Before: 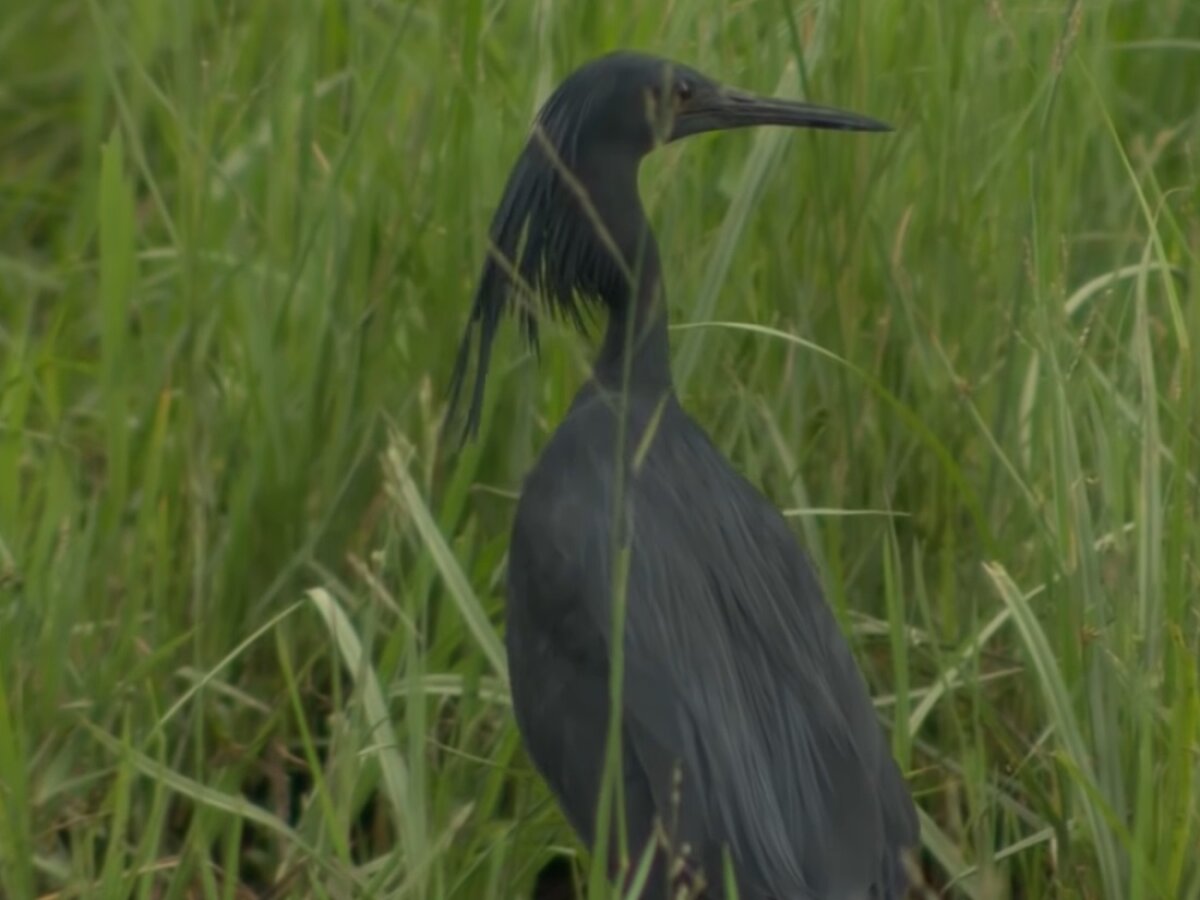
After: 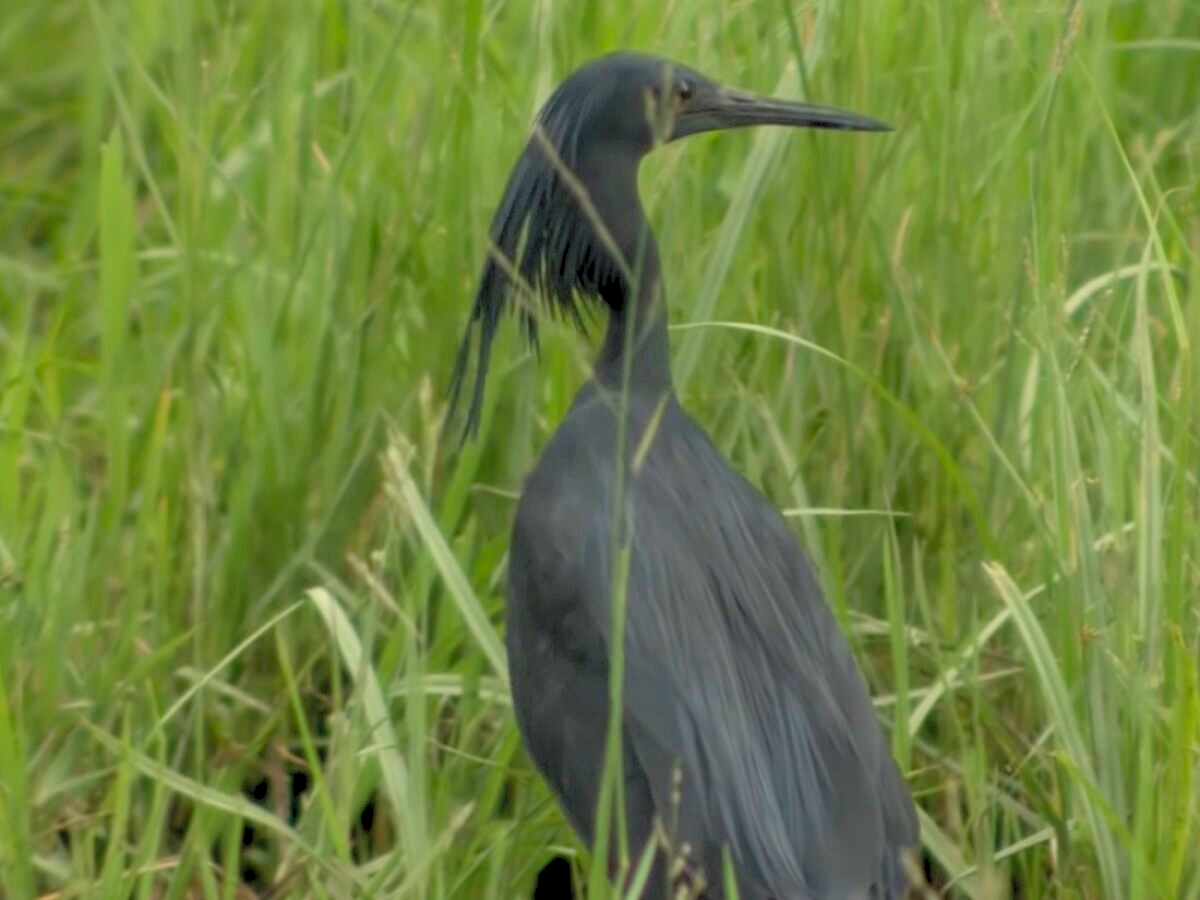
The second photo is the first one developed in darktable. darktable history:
tone equalizer: -8 EV -0.417 EV, -7 EV -0.389 EV, -6 EV -0.333 EV, -5 EV -0.222 EV, -3 EV 0.222 EV, -2 EV 0.333 EV, -1 EV 0.389 EV, +0 EV 0.417 EV, edges refinement/feathering 500, mask exposure compensation -1.57 EV, preserve details no
levels: levels [0.072, 0.414, 0.976]
